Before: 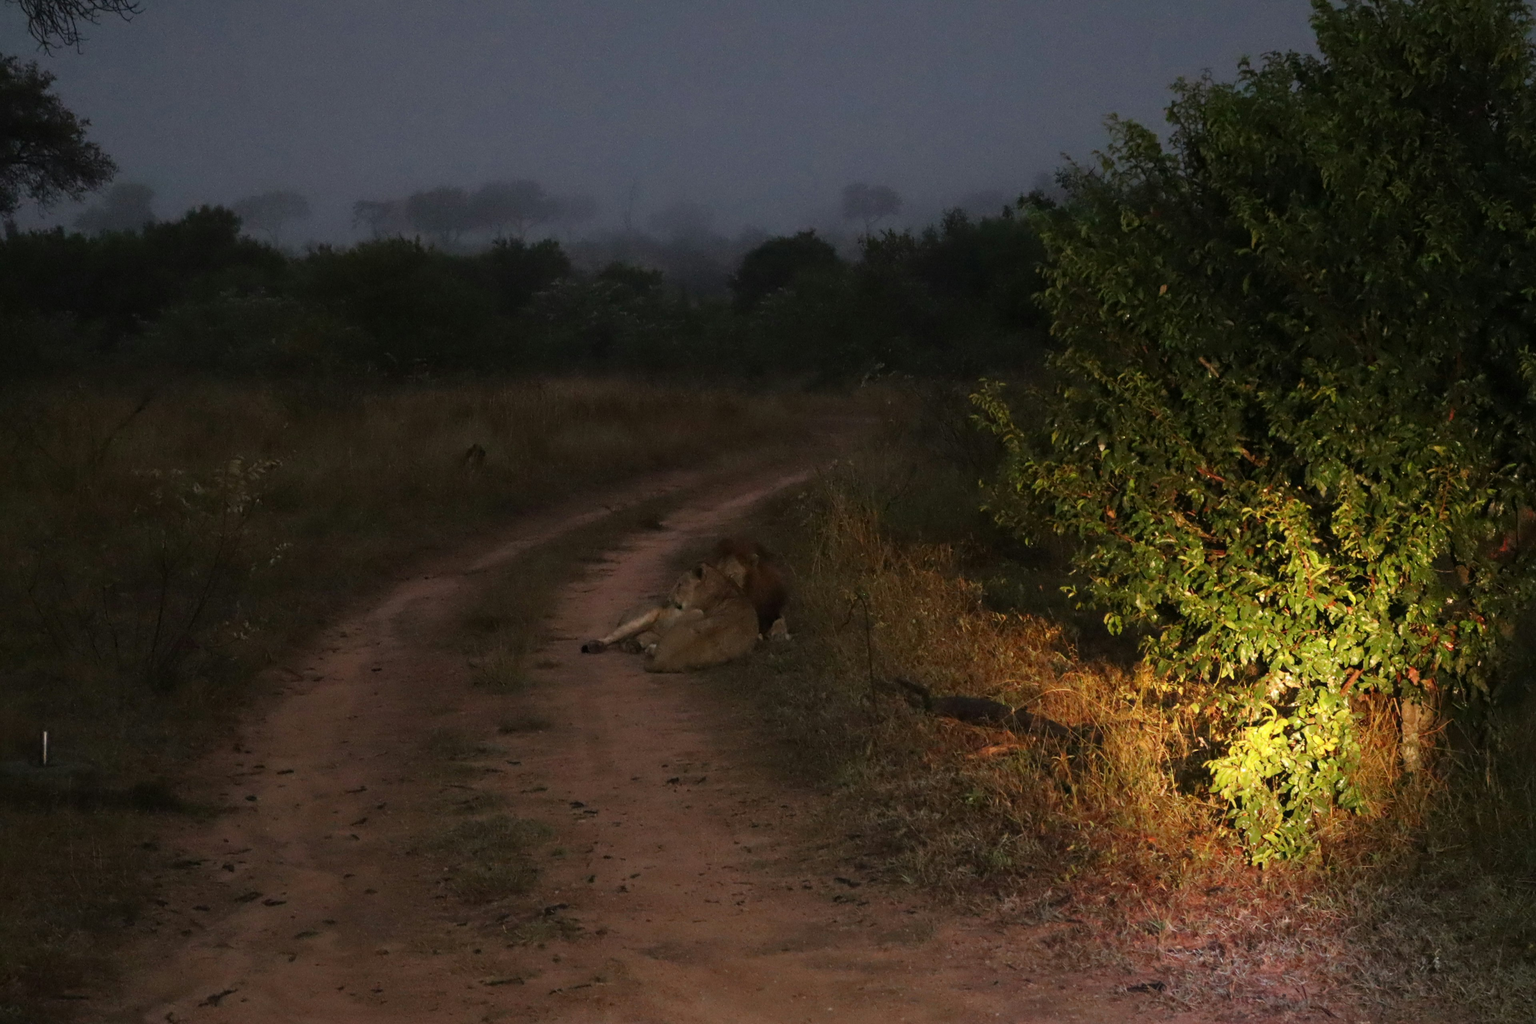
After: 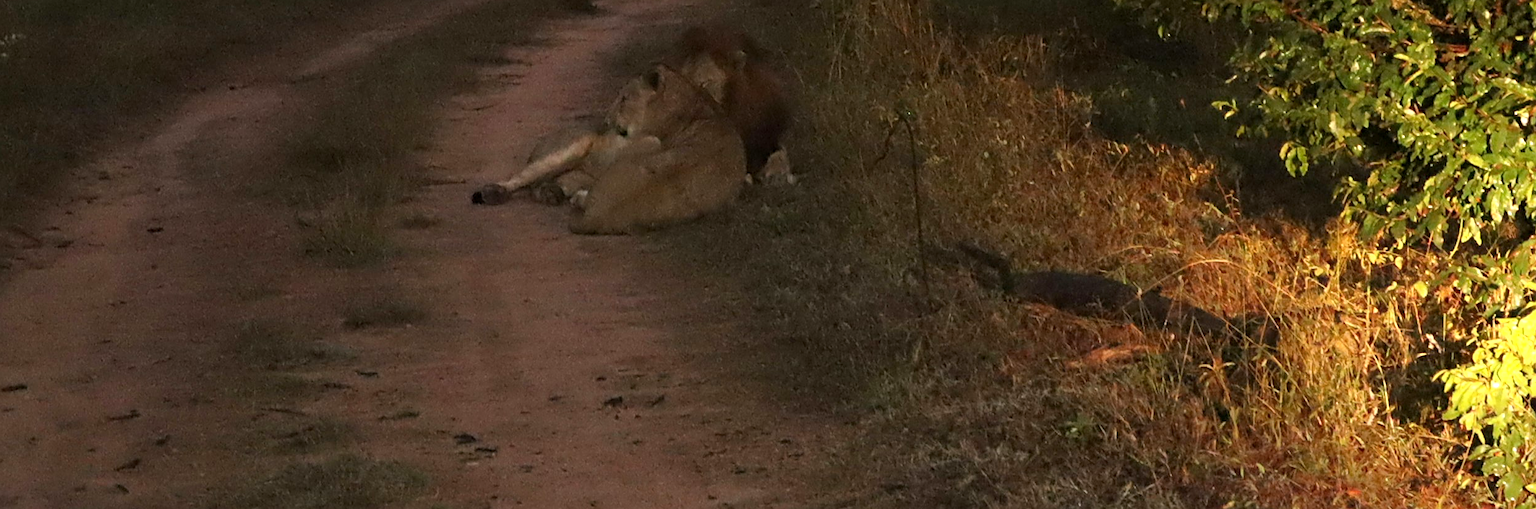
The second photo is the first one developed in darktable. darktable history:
crop: left 18.018%, top 50.93%, right 17.318%, bottom 16.874%
exposure: black level correction 0.001, exposure 0.499 EV, compensate highlight preservation false
sharpen: on, module defaults
